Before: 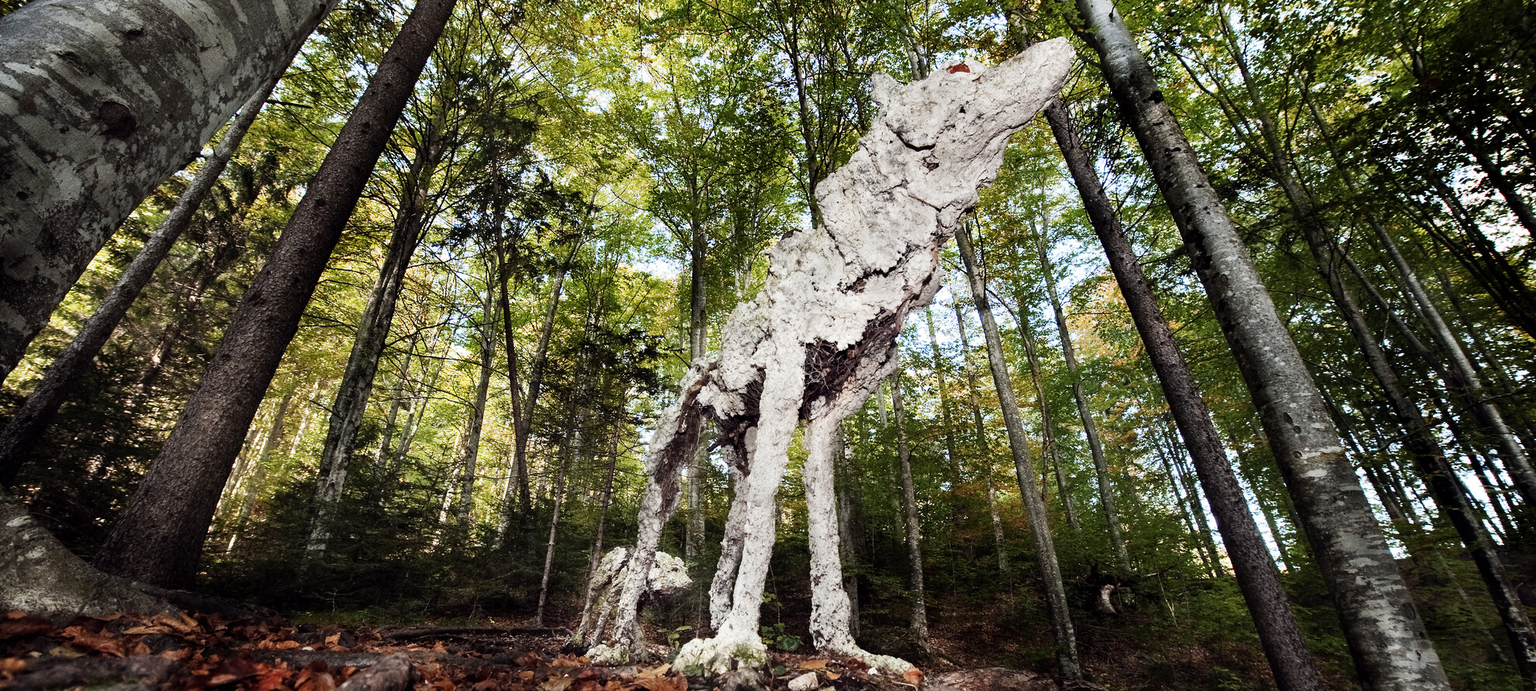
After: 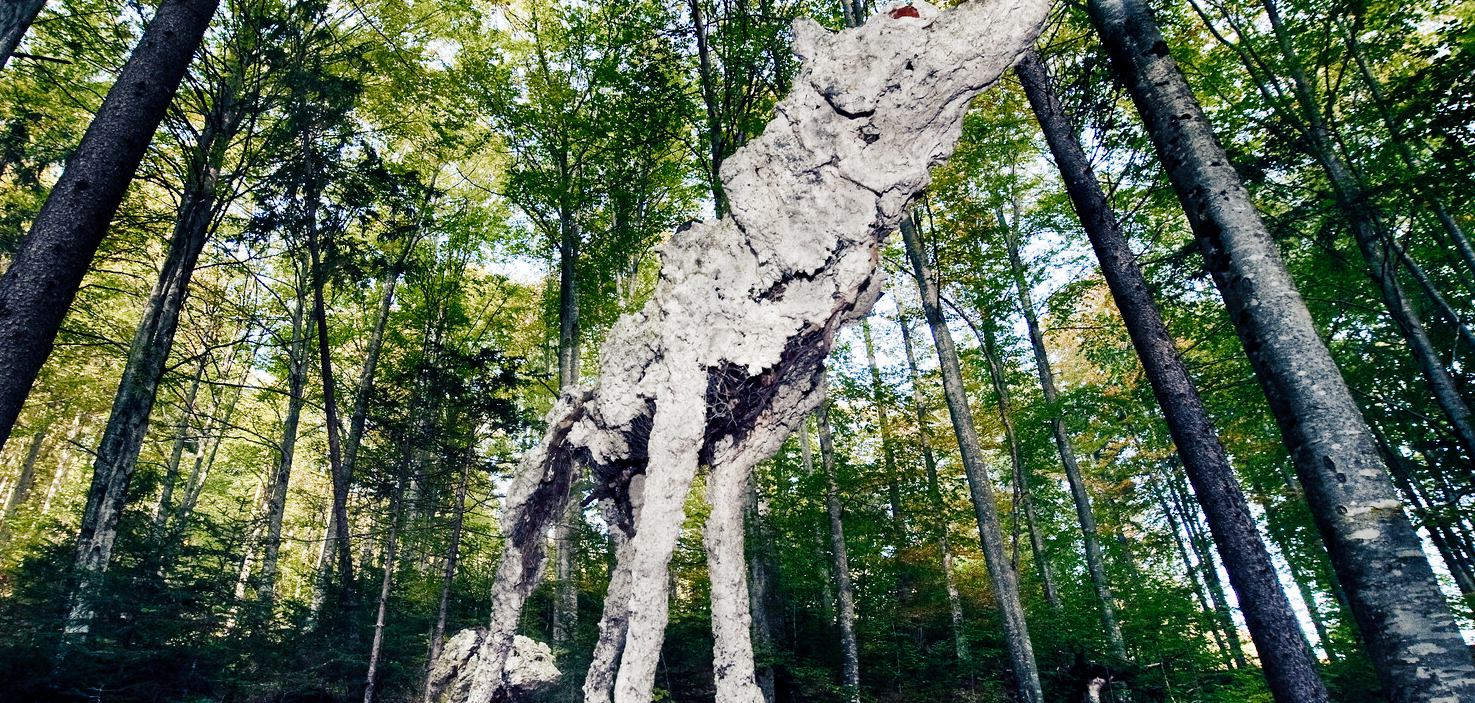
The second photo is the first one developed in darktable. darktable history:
color balance rgb: shadows lift › luminance -41.007%, shadows lift › chroma 14.356%, shadows lift › hue 257.55°, linear chroma grading › global chroma 9.211%, perceptual saturation grading › global saturation 20%, perceptual saturation grading › highlights -50.415%, perceptual saturation grading › shadows 31.079%
shadows and highlights: soften with gaussian
crop: left 16.76%, top 8.616%, right 8.721%, bottom 12.419%
